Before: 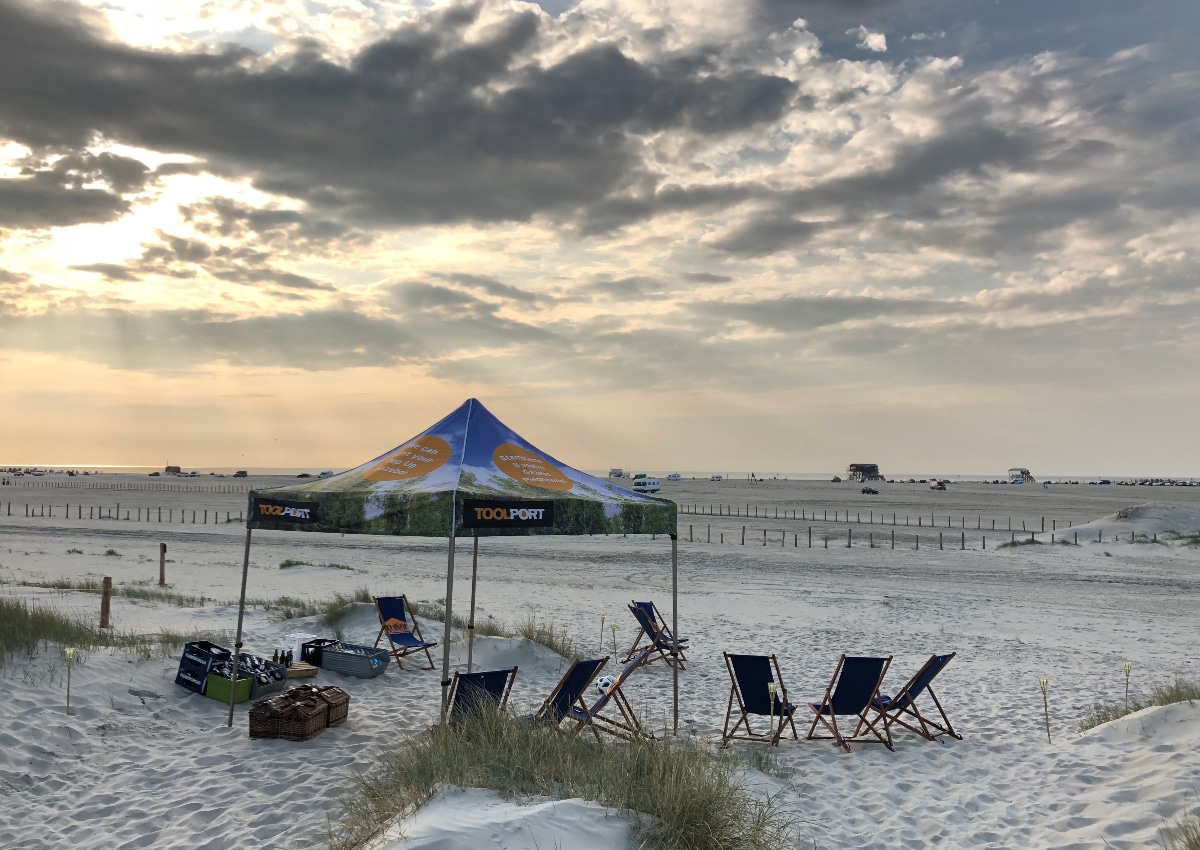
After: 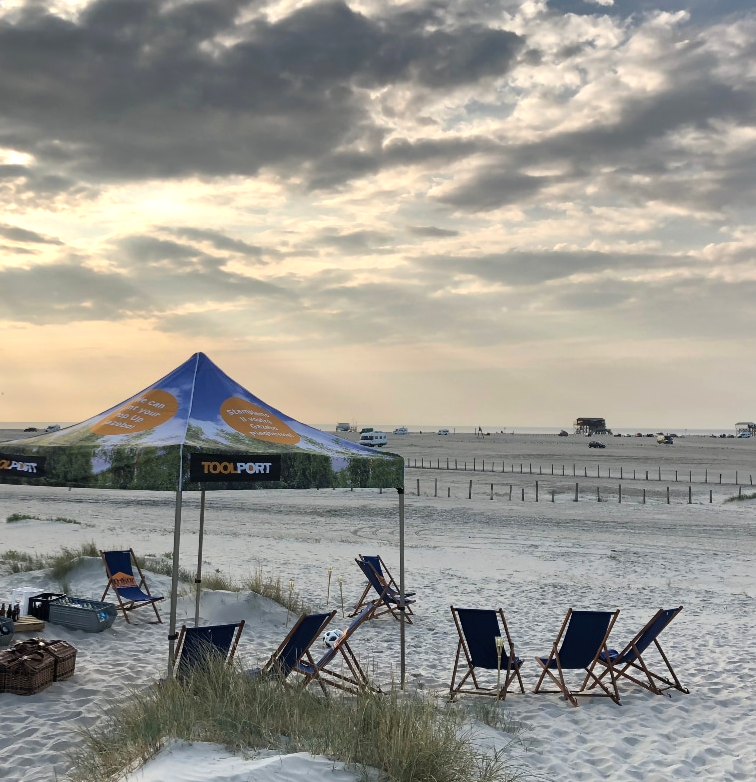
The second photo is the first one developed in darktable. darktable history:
crop and rotate: left 22.82%, top 5.632%, right 14.132%, bottom 2.359%
exposure: exposure 0.2 EV, compensate highlight preservation false
